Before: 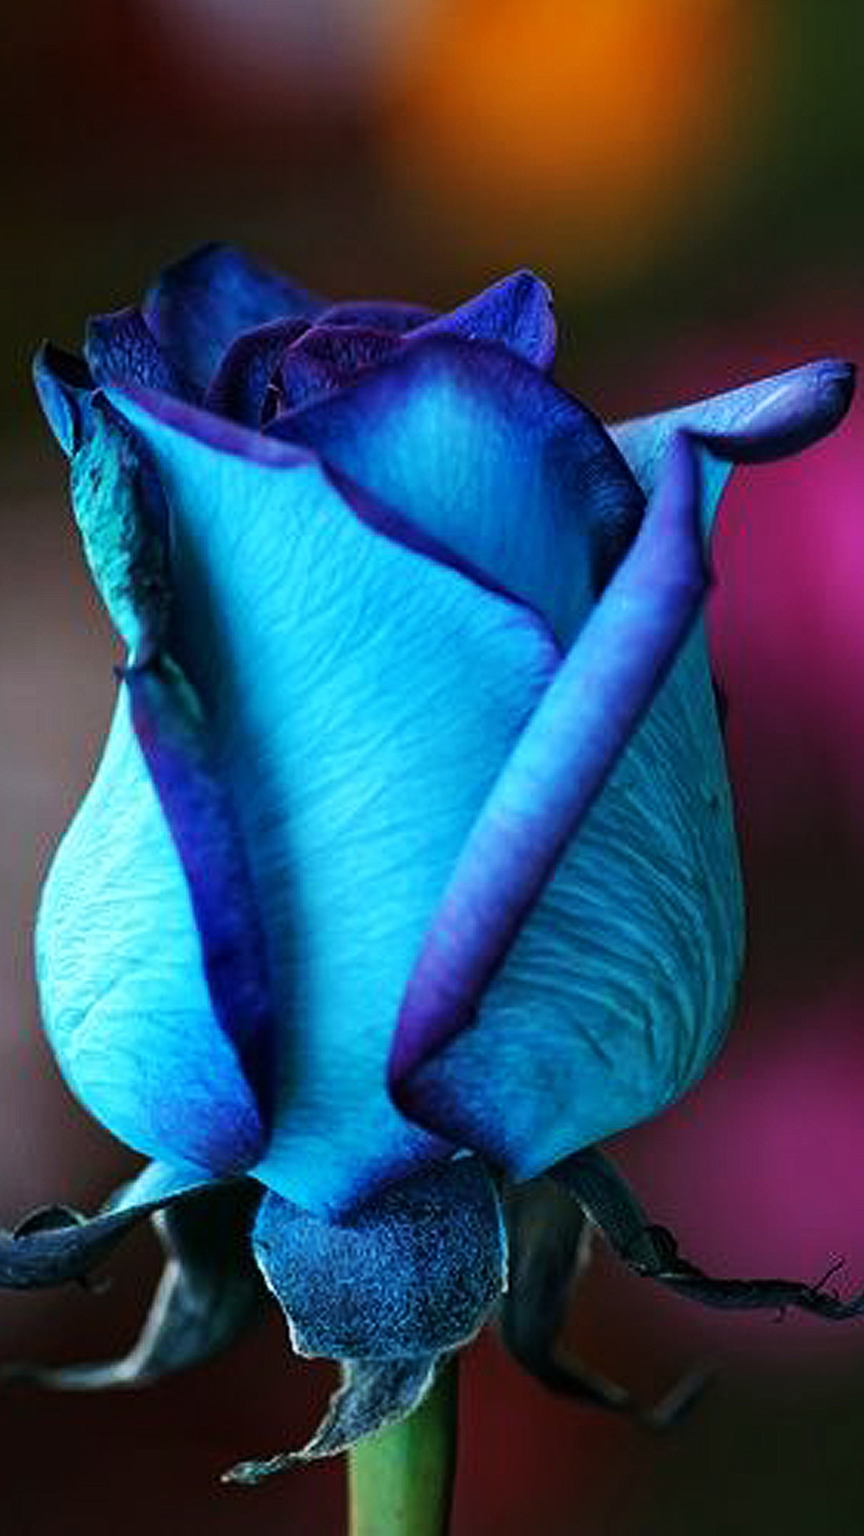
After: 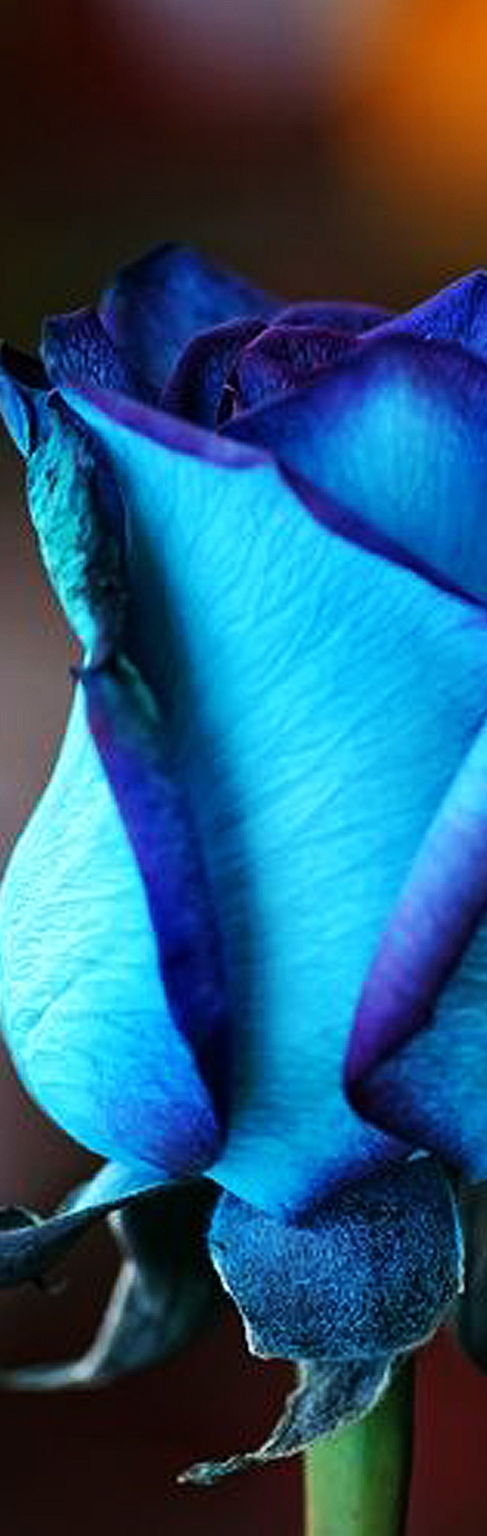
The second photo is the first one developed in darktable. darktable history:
exposure: compensate highlight preservation false
crop: left 5.152%, right 38.421%
